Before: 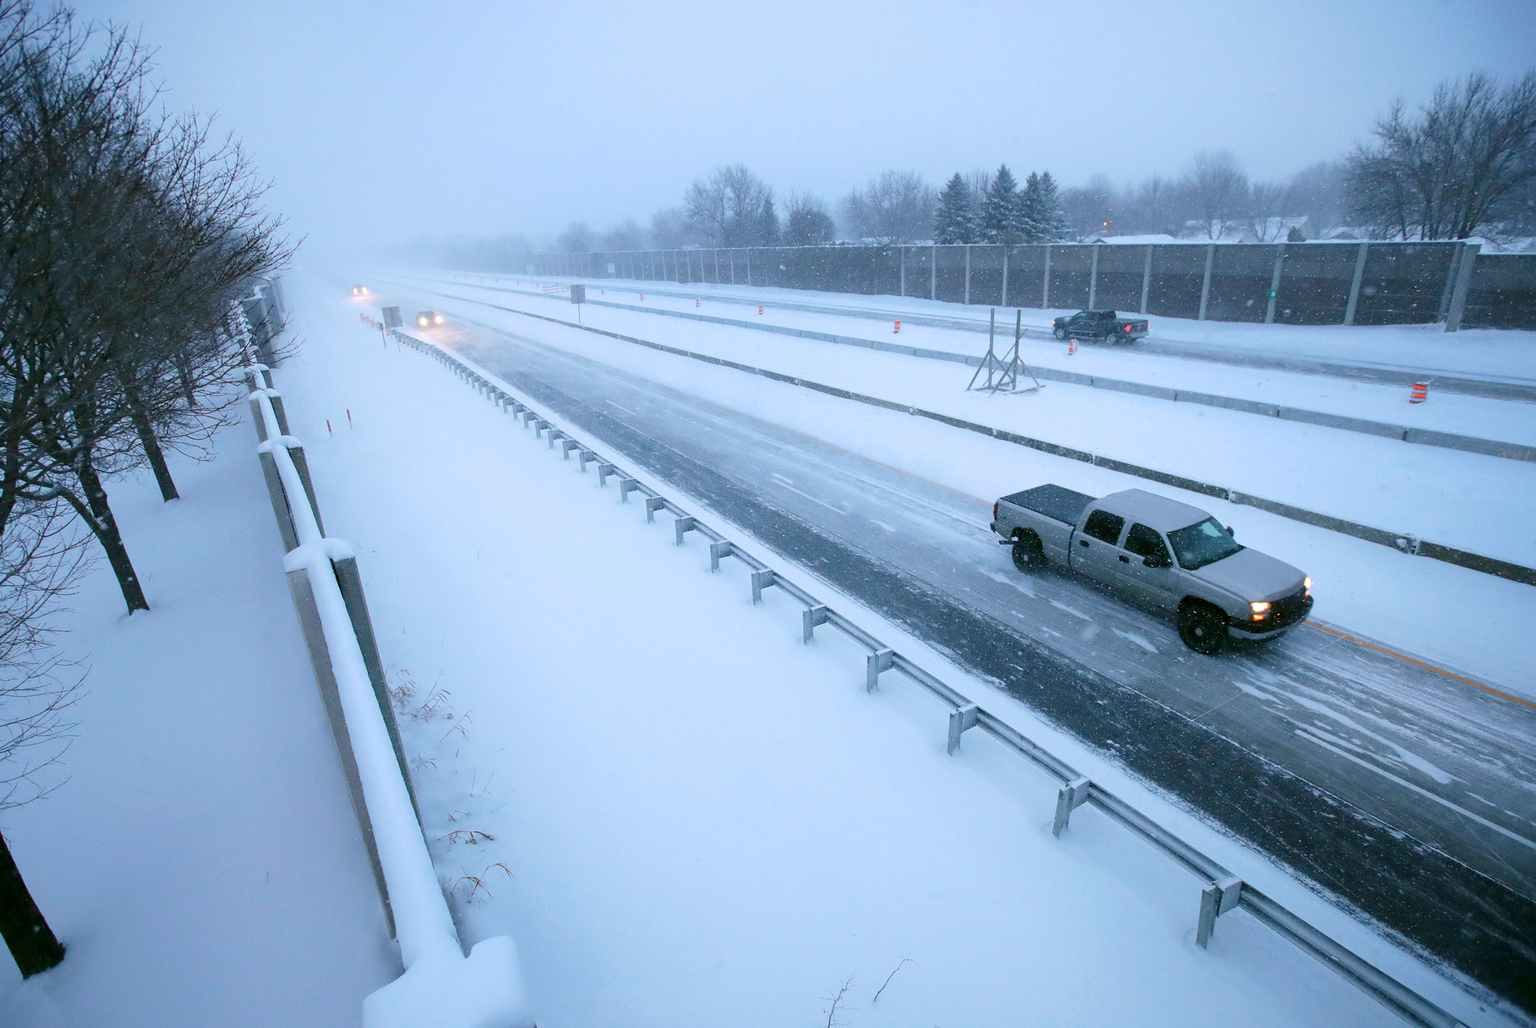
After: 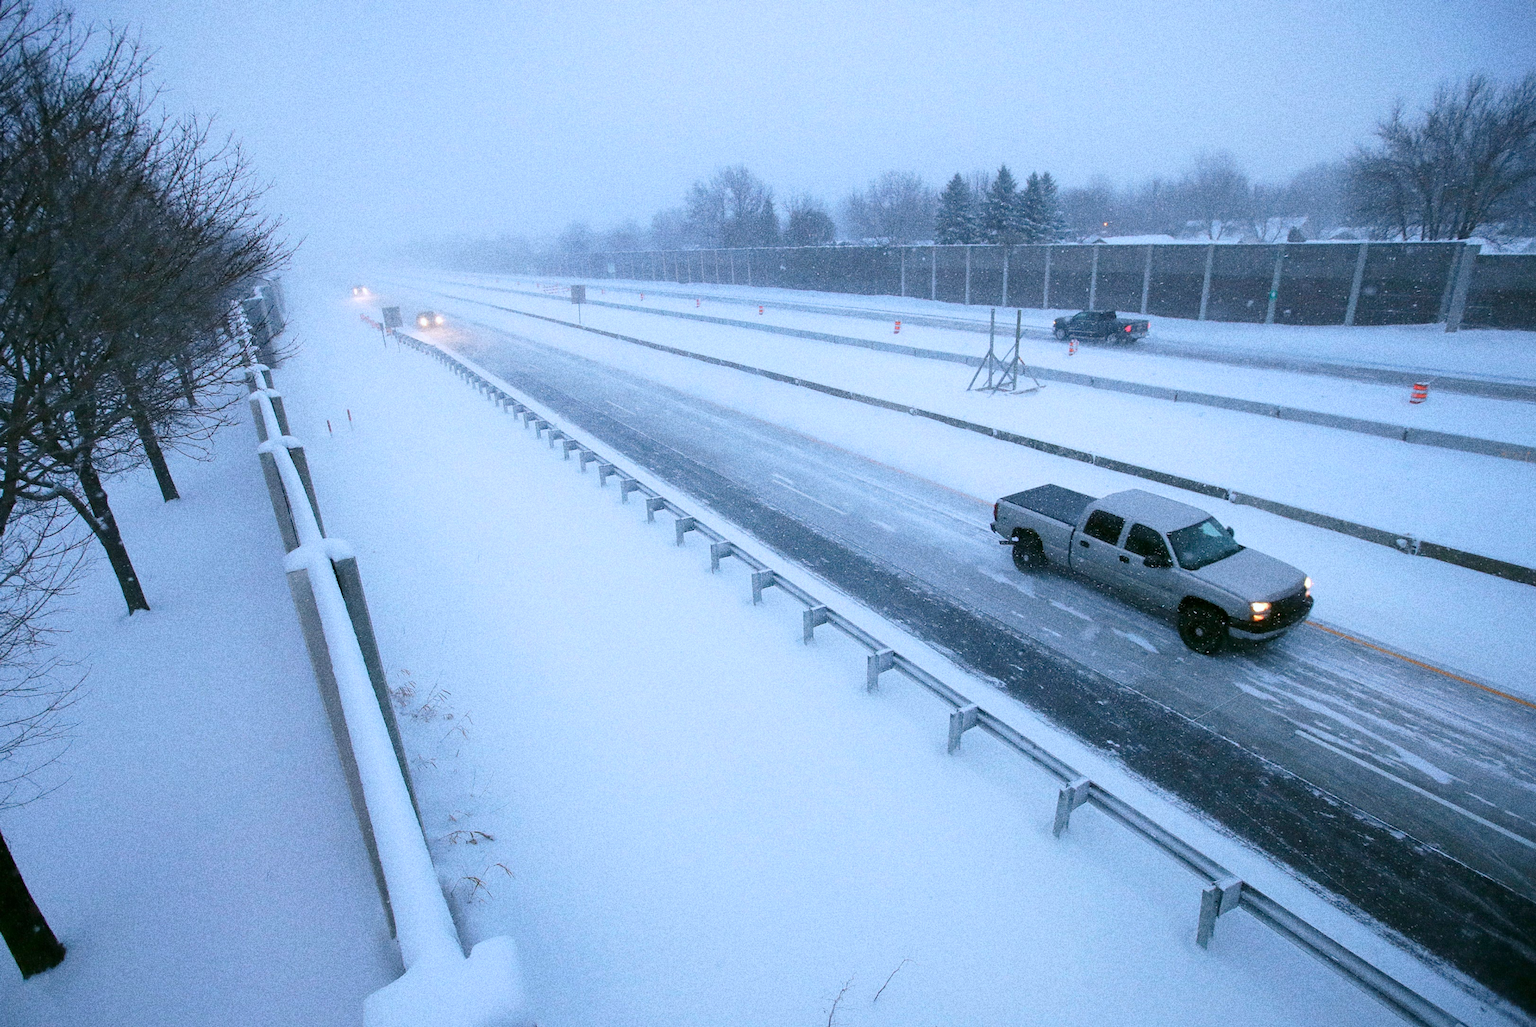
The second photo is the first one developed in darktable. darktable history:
white balance: red 0.974, blue 1.044
grain: strength 49.07%
